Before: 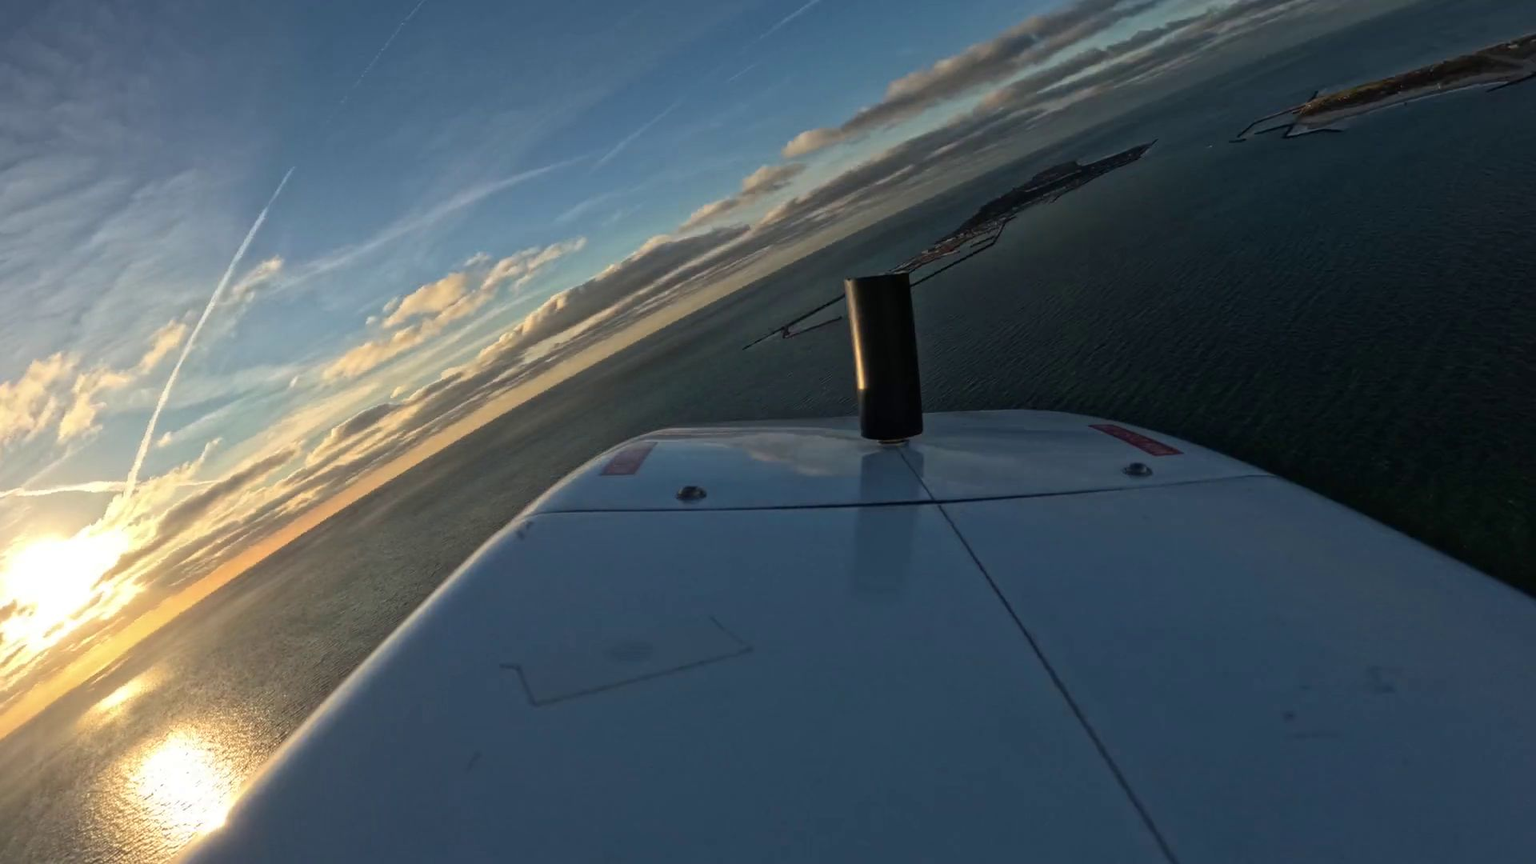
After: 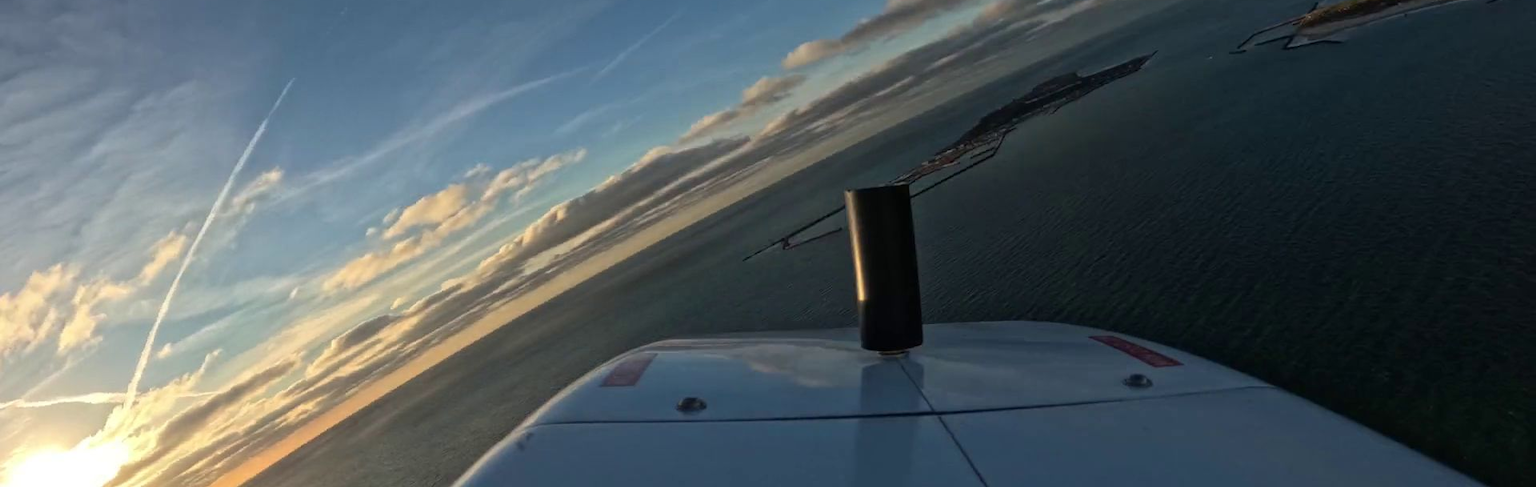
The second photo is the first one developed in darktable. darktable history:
crop and rotate: top 10.461%, bottom 33.11%
color correction: highlights b* 0.015
